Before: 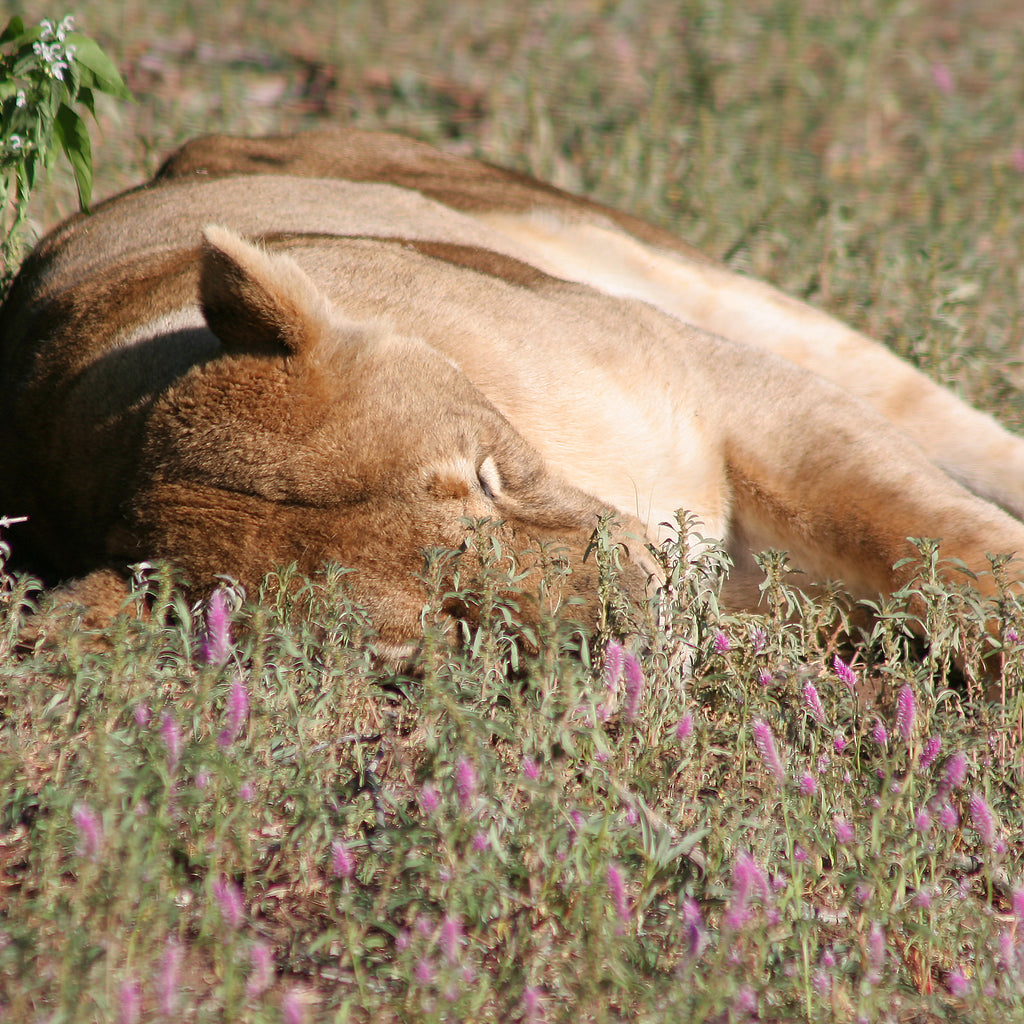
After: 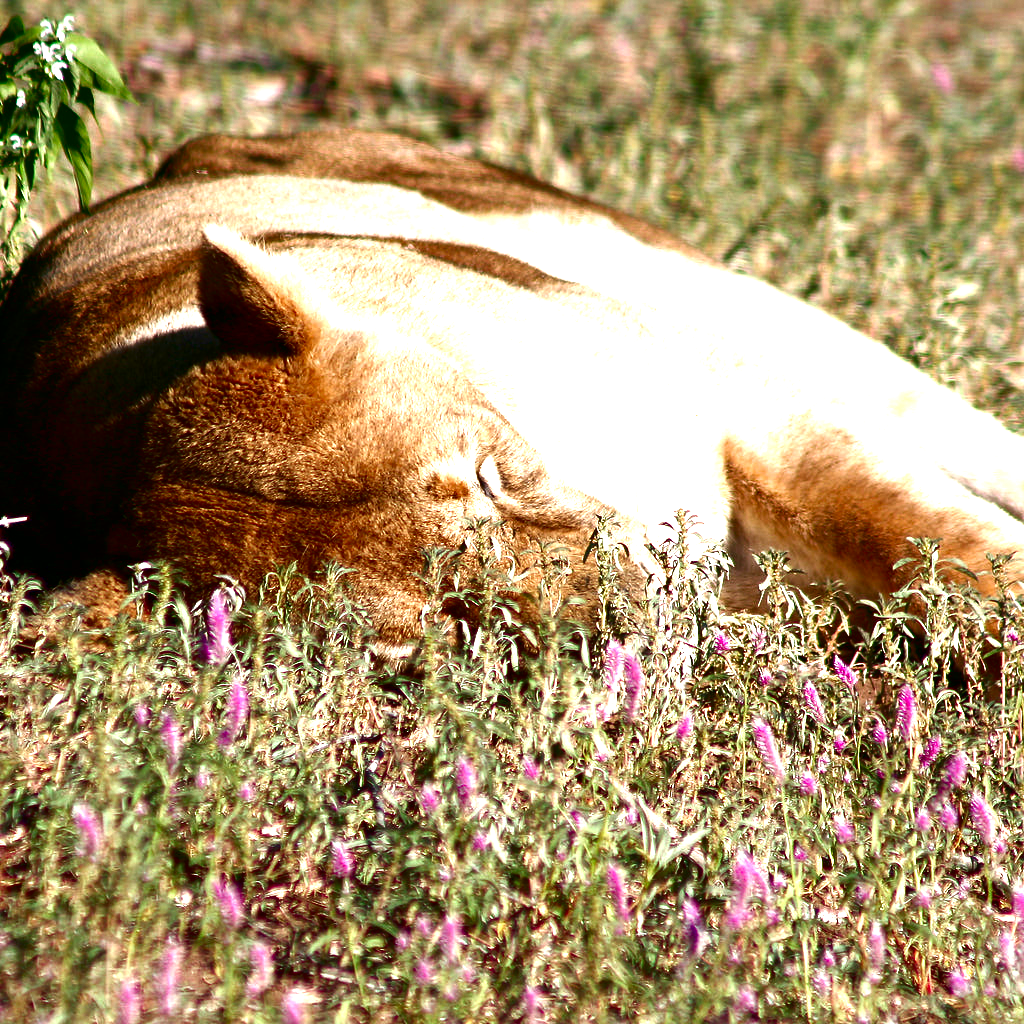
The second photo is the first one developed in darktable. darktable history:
contrast brightness saturation: contrast 0.09, brightness -0.59, saturation 0.17
exposure: black level correction 0, exposure 1.2 EV, compensate highlight preservation false
